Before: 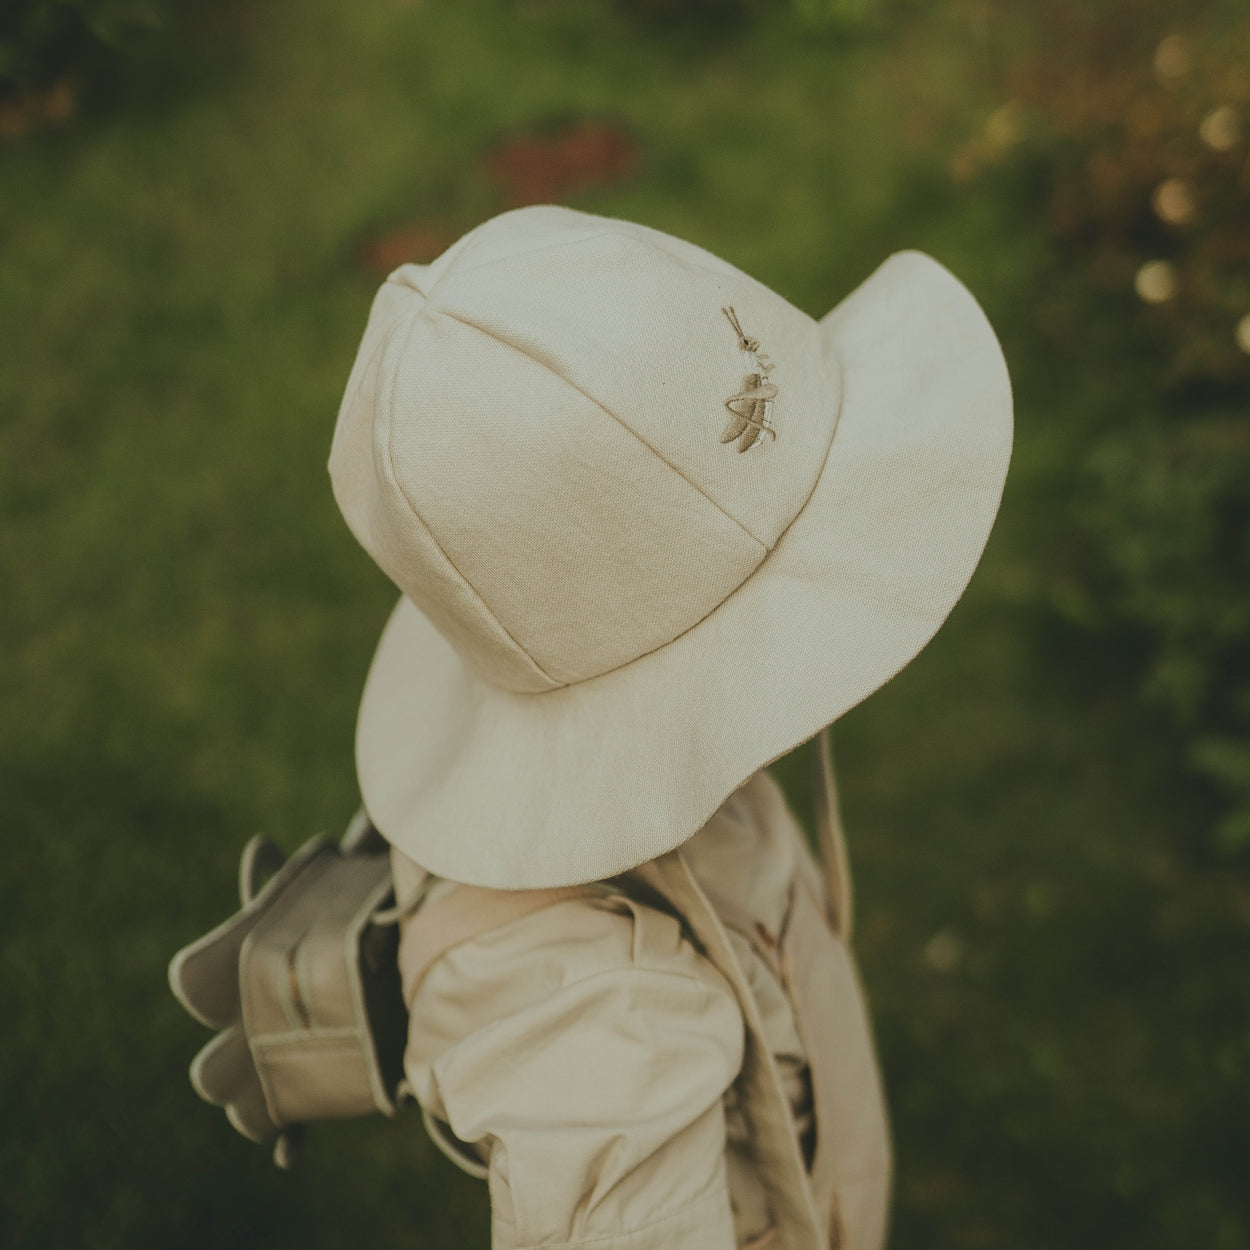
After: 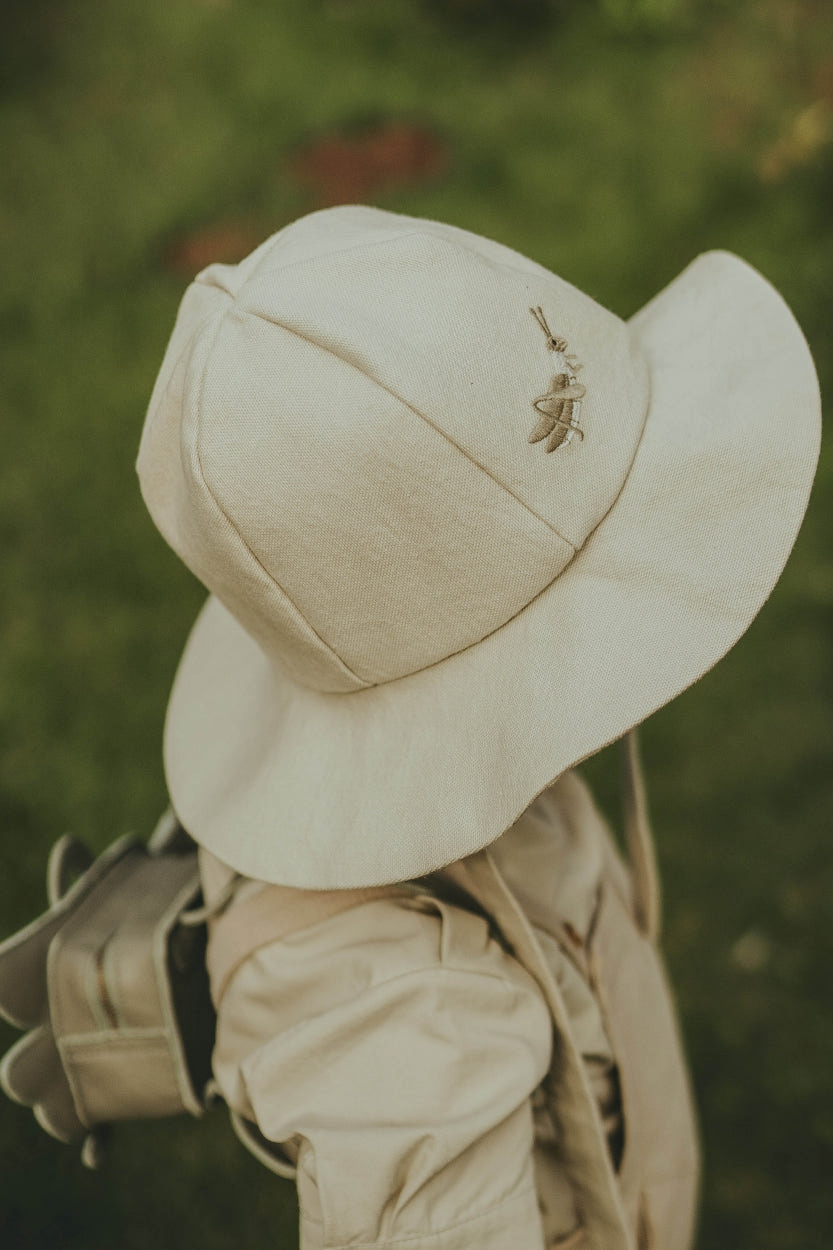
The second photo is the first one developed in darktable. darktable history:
local contrast: on, module defaults
crop: left 15.419%, right 17.914%
